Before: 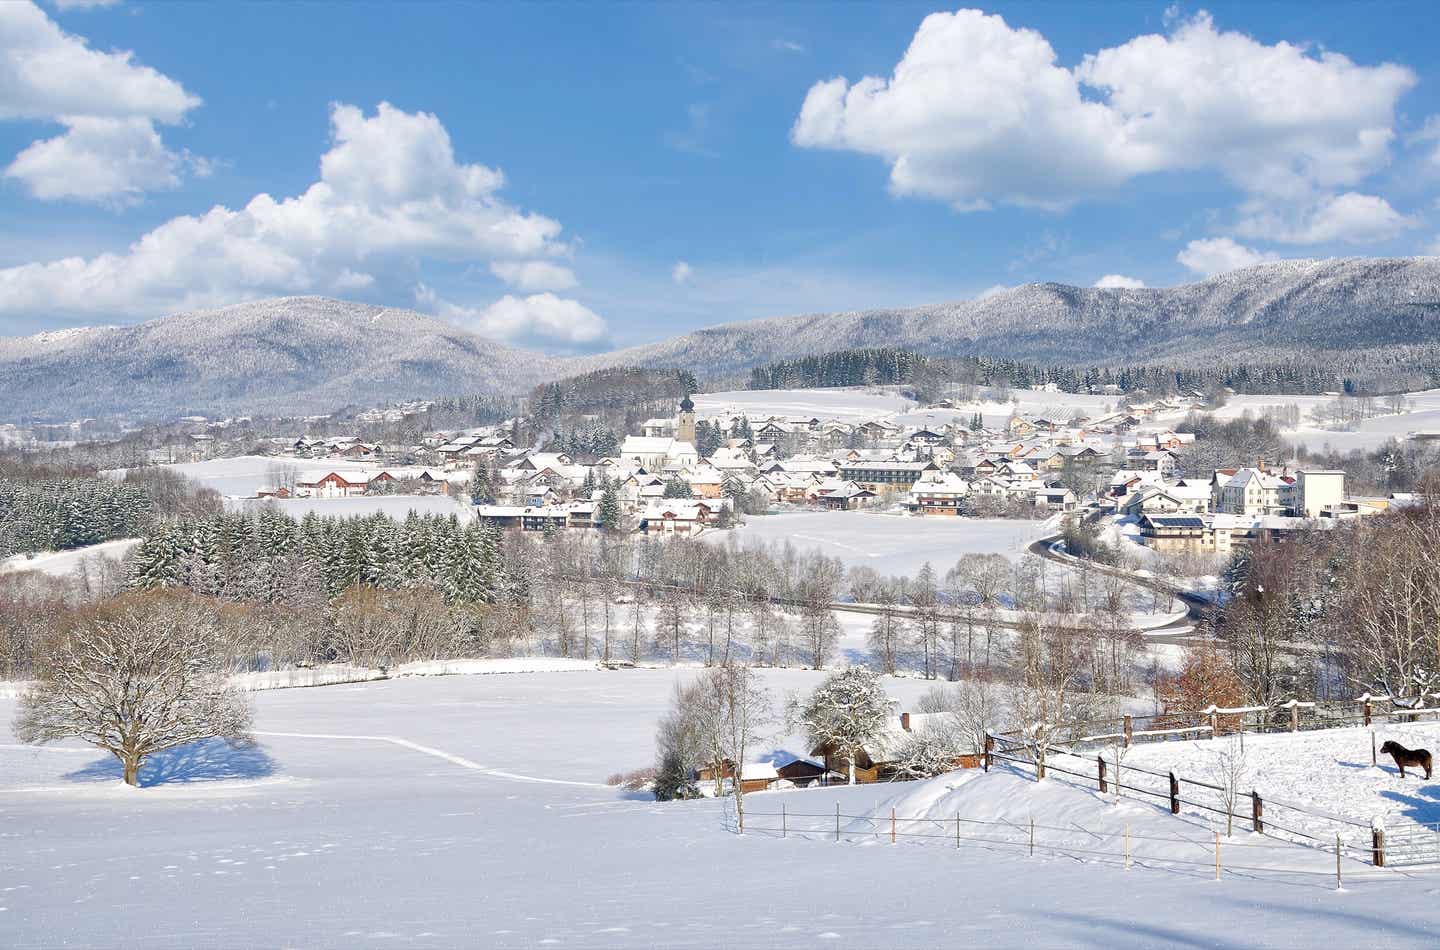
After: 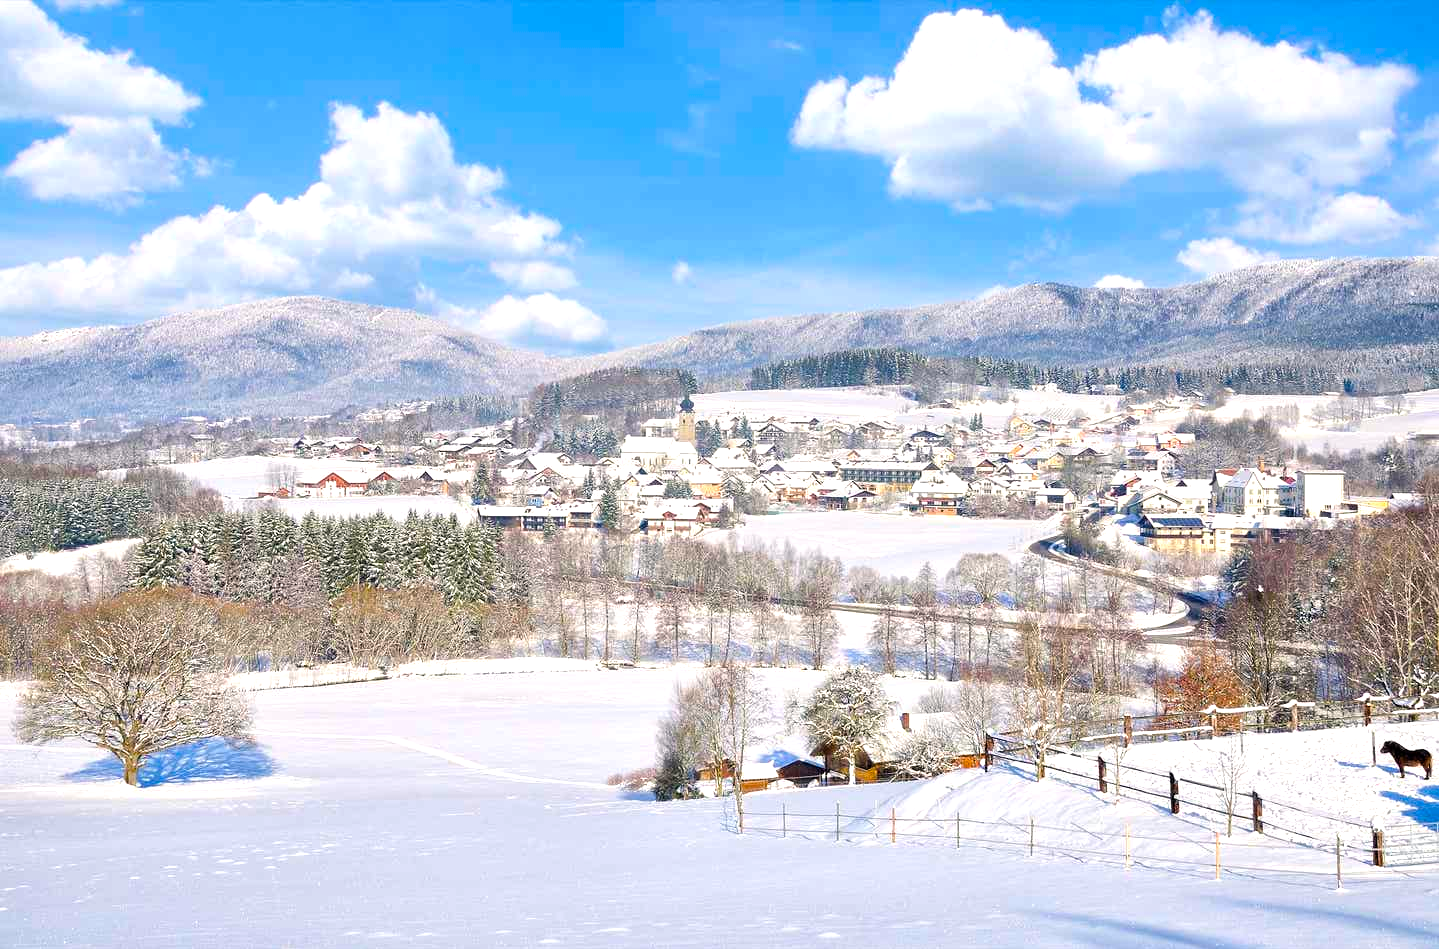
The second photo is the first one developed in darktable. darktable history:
tone equalizer: -8 EV -0.437 EV, -7 EV -0.39 EV, -6 EV -0.345 EV, -5 EV -0.195 EV, -3 EV 0.197 EV, -2 EV 0.315 EV, -1 EV 0.404 EV, +0 EV 0.439 EV
color balance rgb: highlights gain › chroma 0.658%, highlights gain › hue 55.85°, perceptual saturation grading › global saturation 40.318%, global vibrance 20%
